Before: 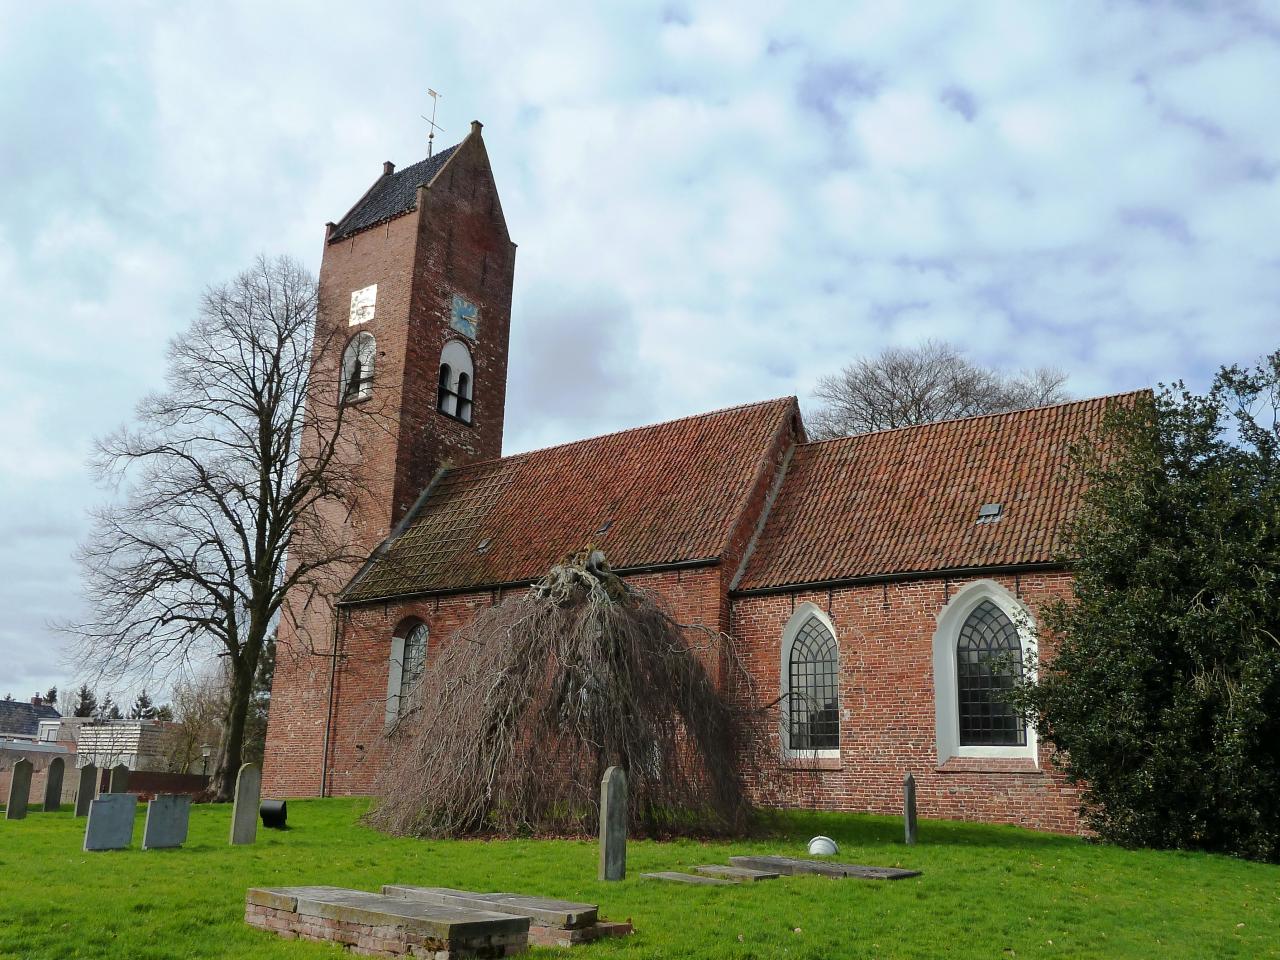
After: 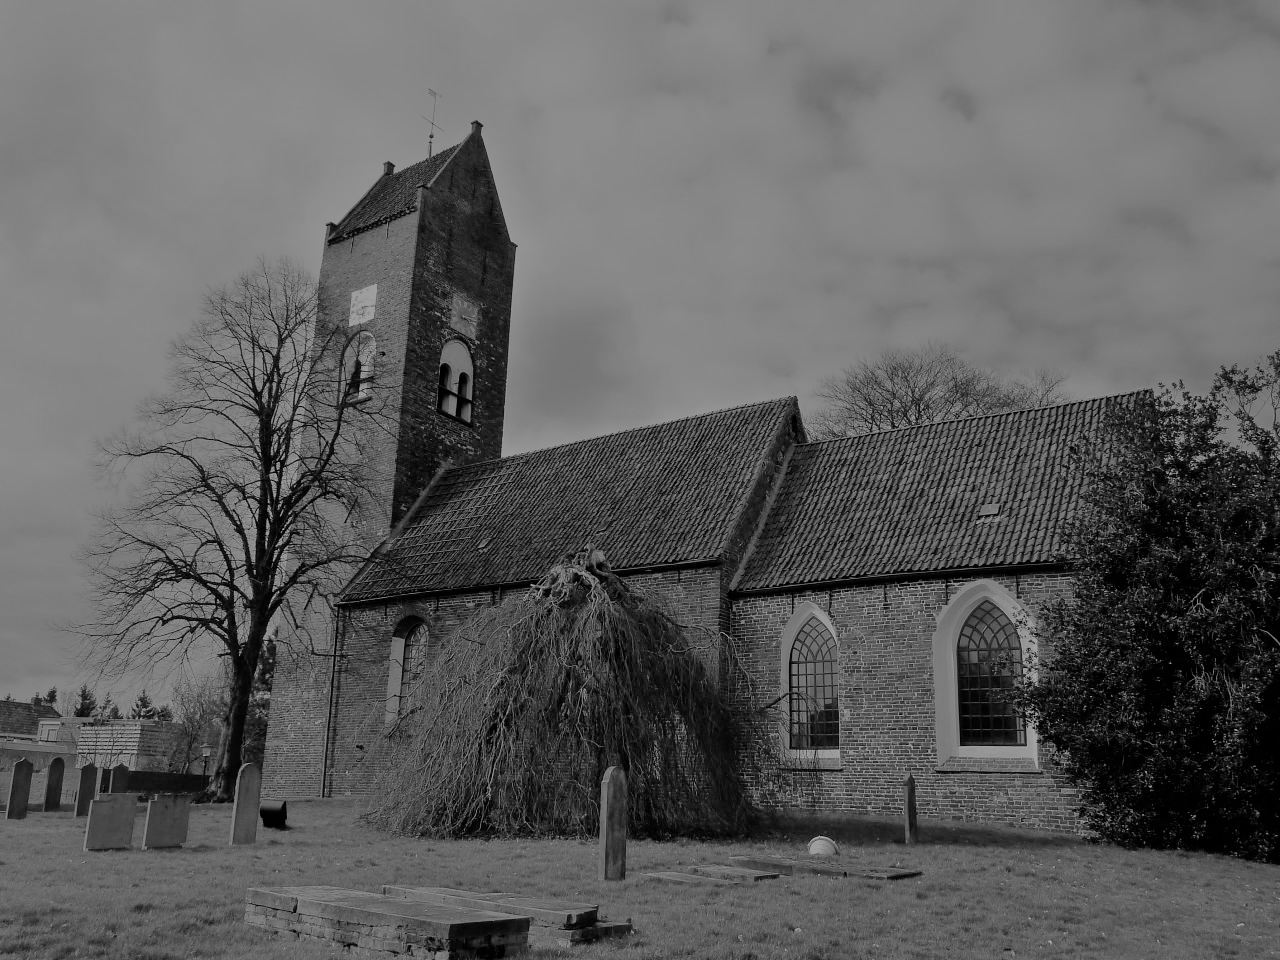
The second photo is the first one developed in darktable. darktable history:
white balance: red 0.766, blue 1.537
filmic rgb: black relative exposure -7.65 EV, white relative exposure 4.56 EV, hardness 3.61, contrast 1.05
monochrome: a 26.22, b 42.67, size 0.8
